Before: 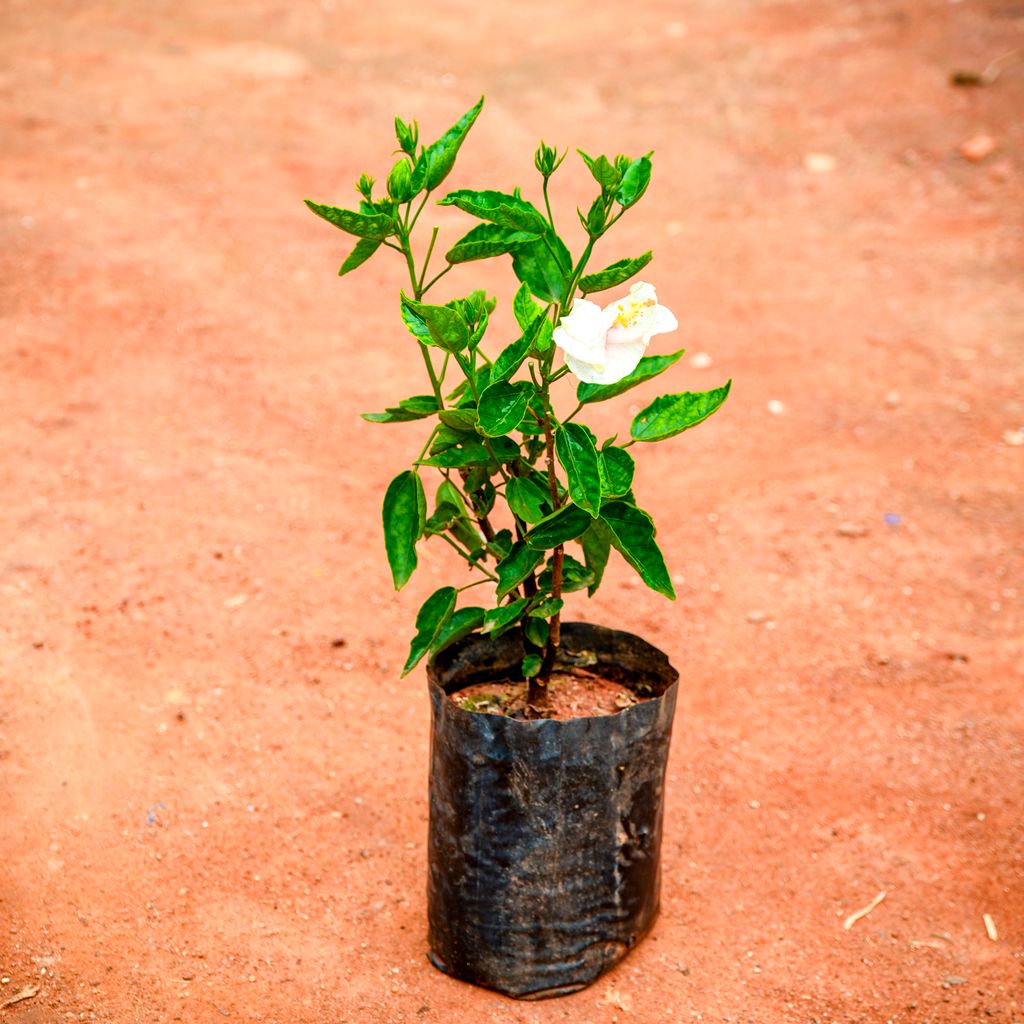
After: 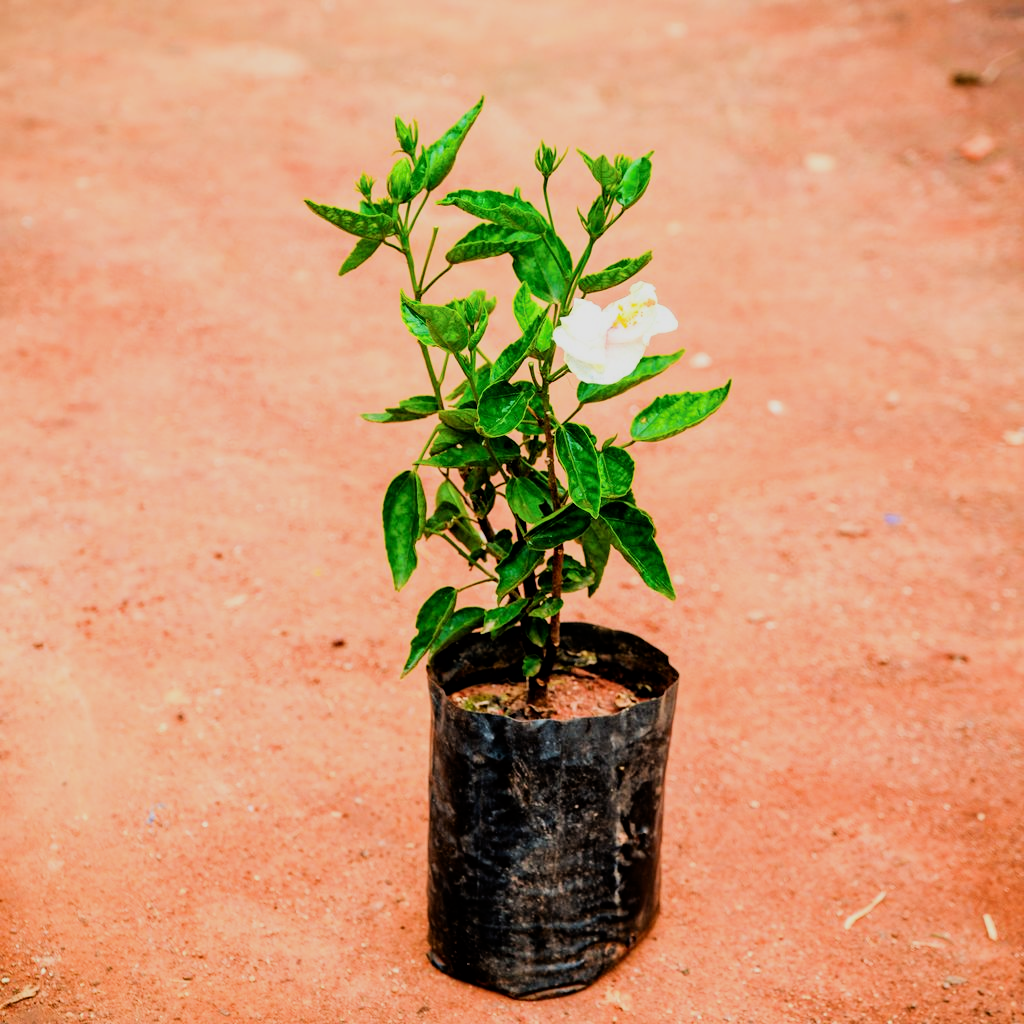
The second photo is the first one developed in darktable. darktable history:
filmic rgb: black relative exposure -7.49 EV, white relative exposure 5 EV, hardness 3.32, contrast 1.301, iterations of high-quality reconstruction 10
